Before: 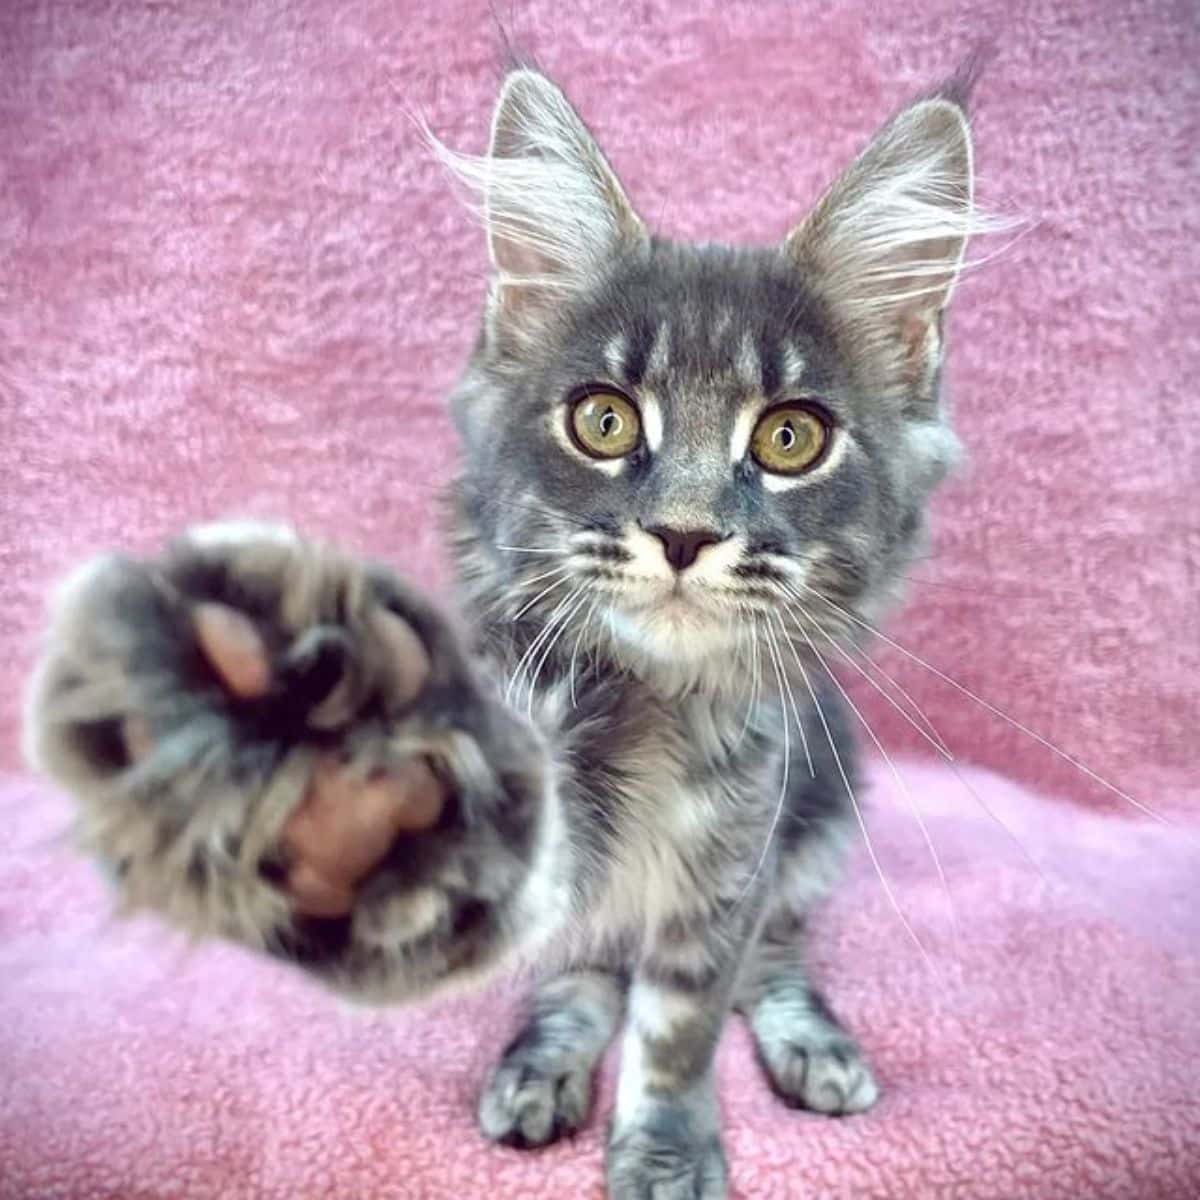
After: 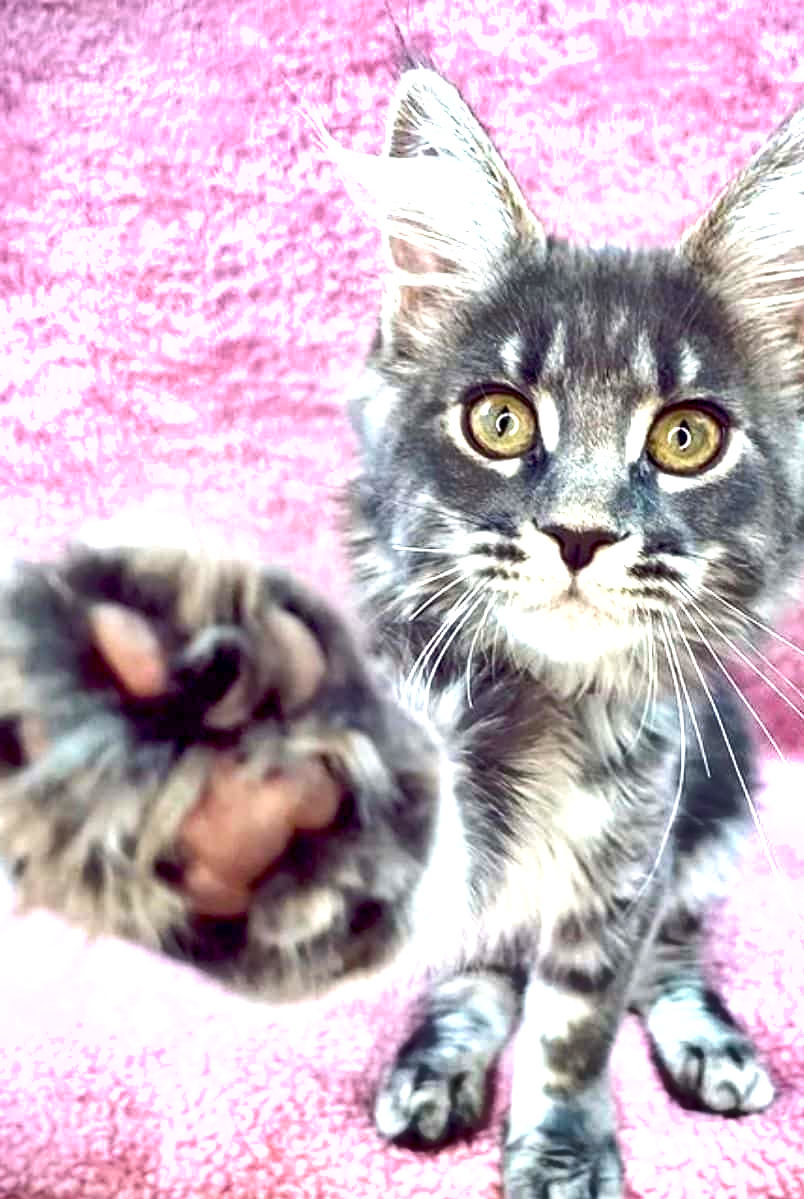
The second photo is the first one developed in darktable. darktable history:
exposure: black level correction 0.008, exposure 0.978 EV, compensate highlight preservation false
shadows and highlights: soften with gaussian
crop and rotate: left 8.676%, right 24.318%
